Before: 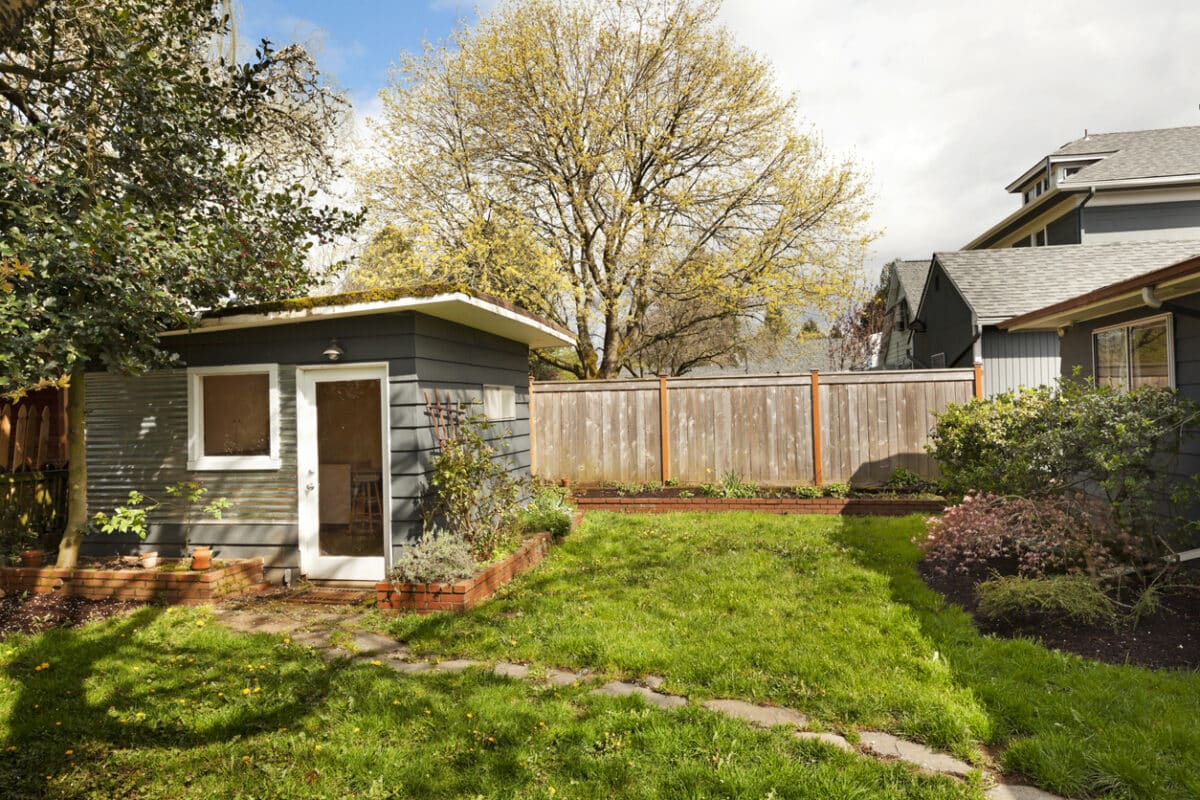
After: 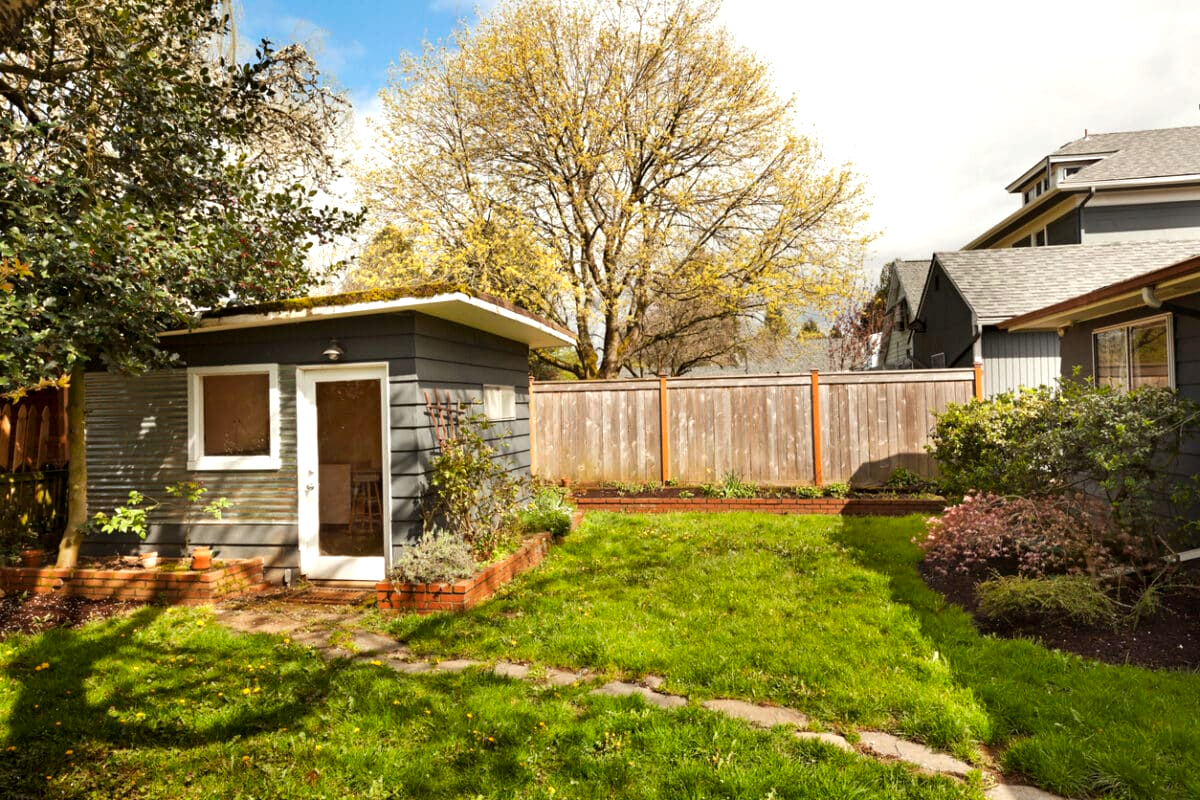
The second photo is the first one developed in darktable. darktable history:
color balance rgb: power › chroma 0.657%, power › hue 60°, perceptual saturation grading › global saturation 0.357%, perceptual brilliance grading › highlights 7.362%, perceptual brilliance grading › mid-tones 3.961%, perceptual brilliance grading › shadows 1.942%
levels: levels [0, 0.51, 1]
